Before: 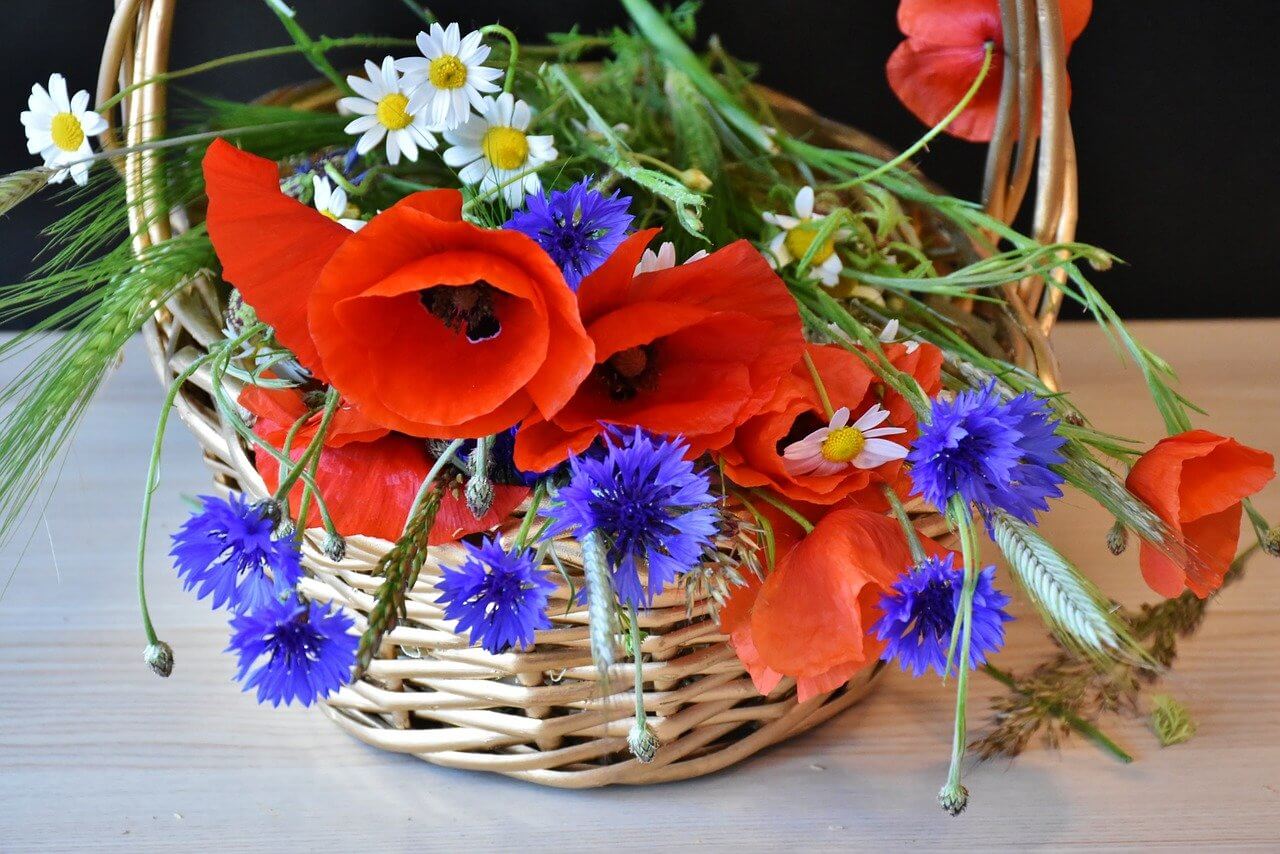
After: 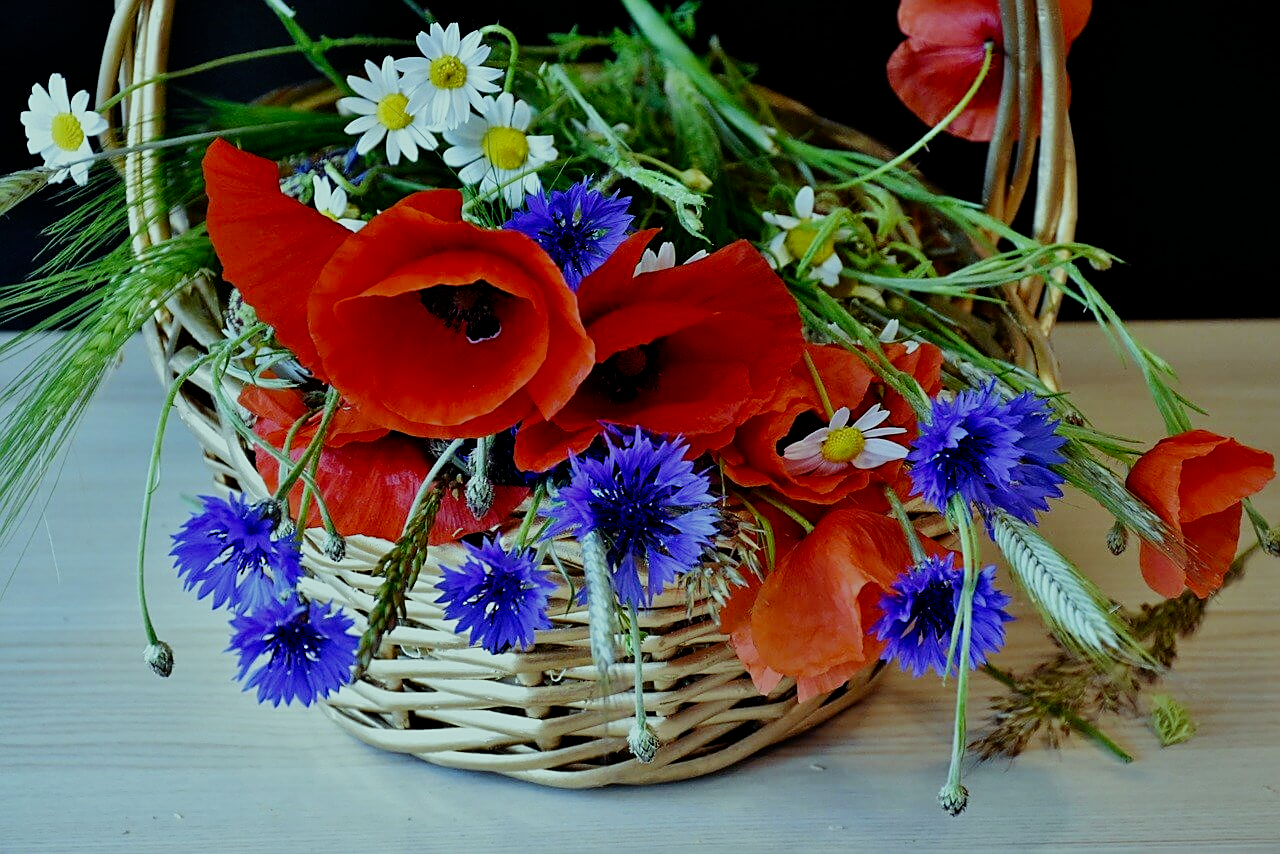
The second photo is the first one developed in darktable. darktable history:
sharpen: on, module defaults
color balance: mode lift, gamma, gain (sRGB), lift [0.997, 0.979, 1.021, 1.011], gamma [1, 1.084, 0.916, 0.998], gain [1, 0.87, 1.13, 1.101], contrast 4.55%, contrast fulcrum 38.24%, output saturation 104.09%
filmic rgb: middle gray luminance 29%, black relative exposure -10.3 EV, white relative exposure 5.5 EV, threshold 6 EV, target black luminance 0%, hardness 3.95, latitude 2.04%, contrast 1.132, highlights saturation mix 5%, shadows ↔ highlights balance 15.11%, add noise in highlights 0, preserve chrominance no, color science v3 (2019), use custom middle-gray values true, iterations of high-quality reconstruction 0, contrast in highlights soft, enable highlight reconstruction true
